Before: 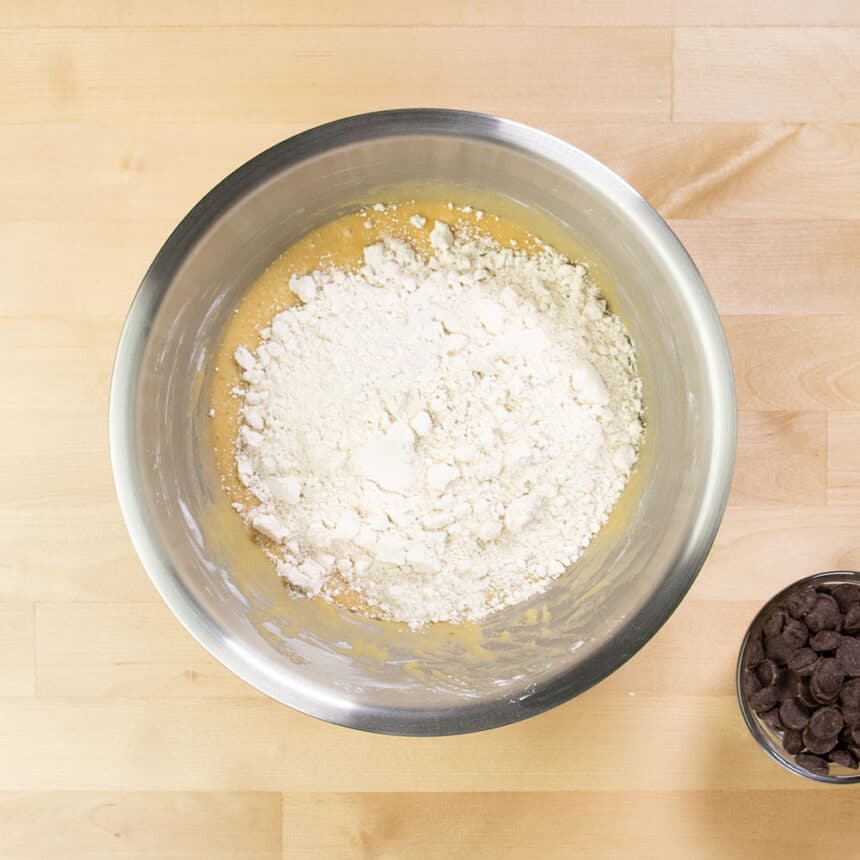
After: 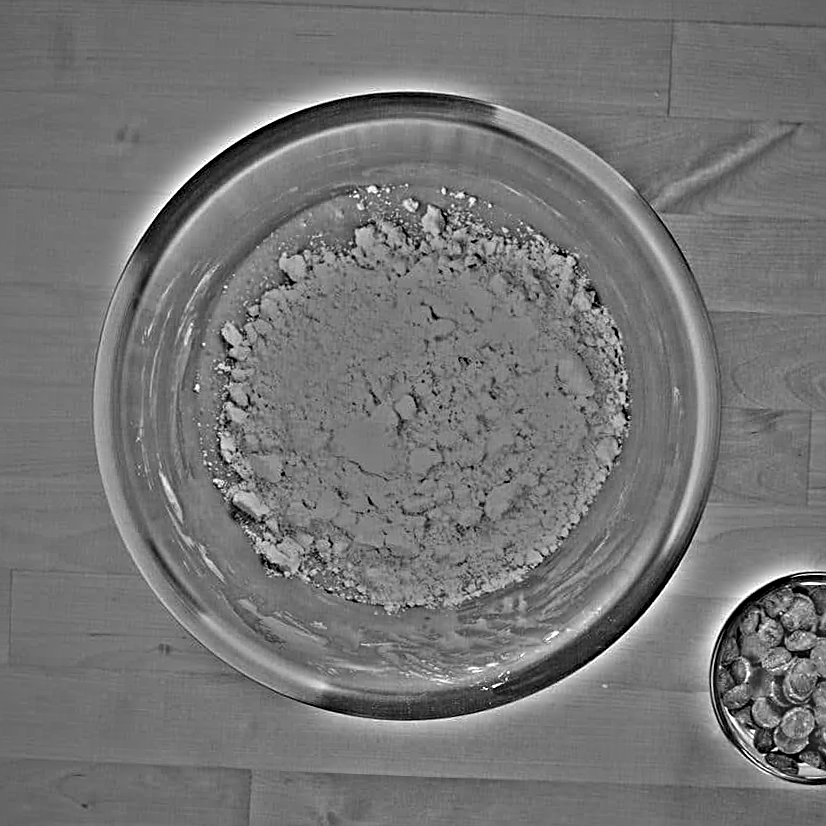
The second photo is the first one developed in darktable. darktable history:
crop and rotate: angle -2.38°
sharpen: on, module defaults
vignetting: fall-off radius 93.87%
highpass: on, module defaults
